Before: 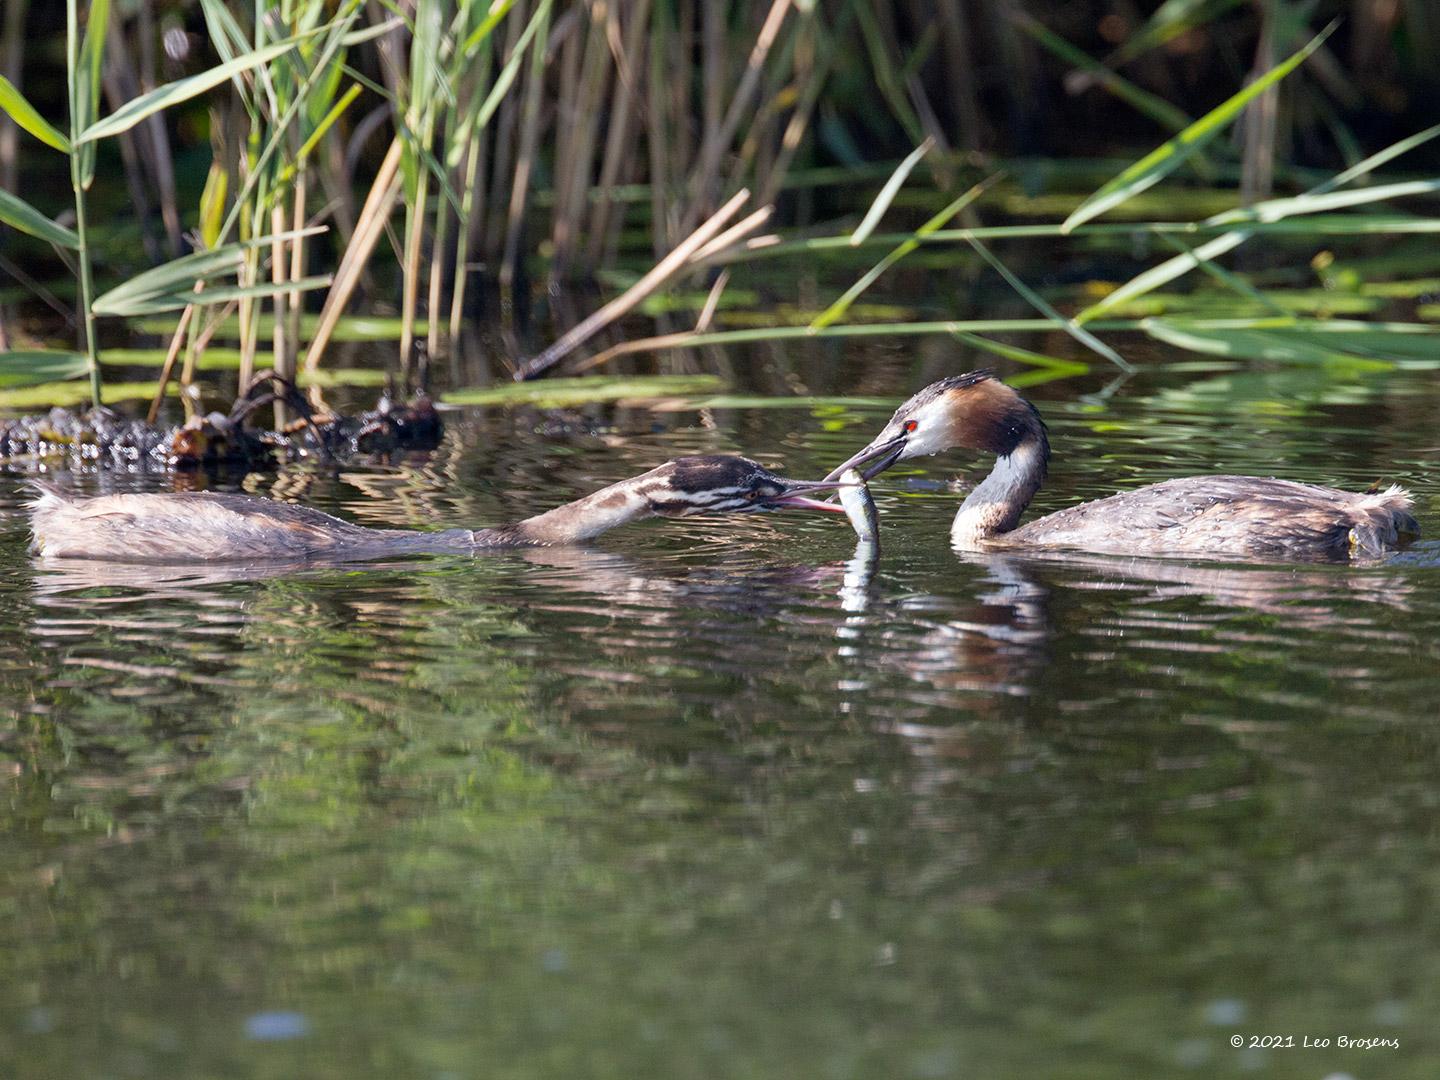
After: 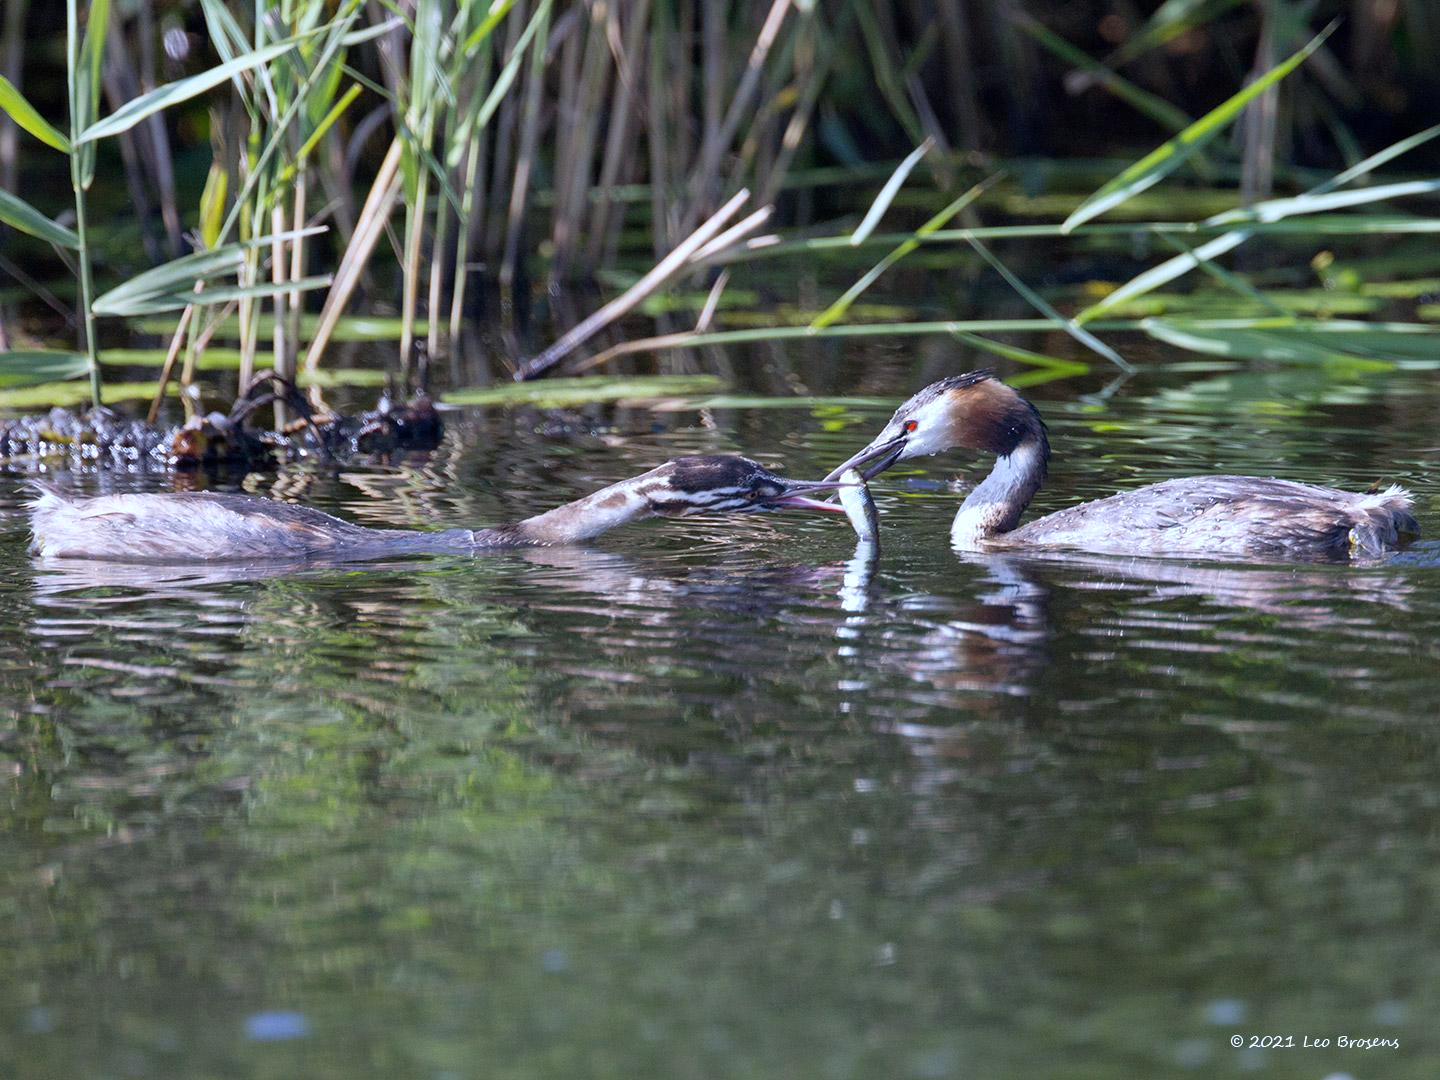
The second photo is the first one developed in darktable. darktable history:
white balance: red 0.948, green 1.02, blue 1.176
color zones: curves: ch0 [(0.25, 0.5) (0.428, 0.473) (0.75, 0.5)]; ch1 [(0.243, 0.479) (0.398, 0.452) (0.75, 0.5)]
